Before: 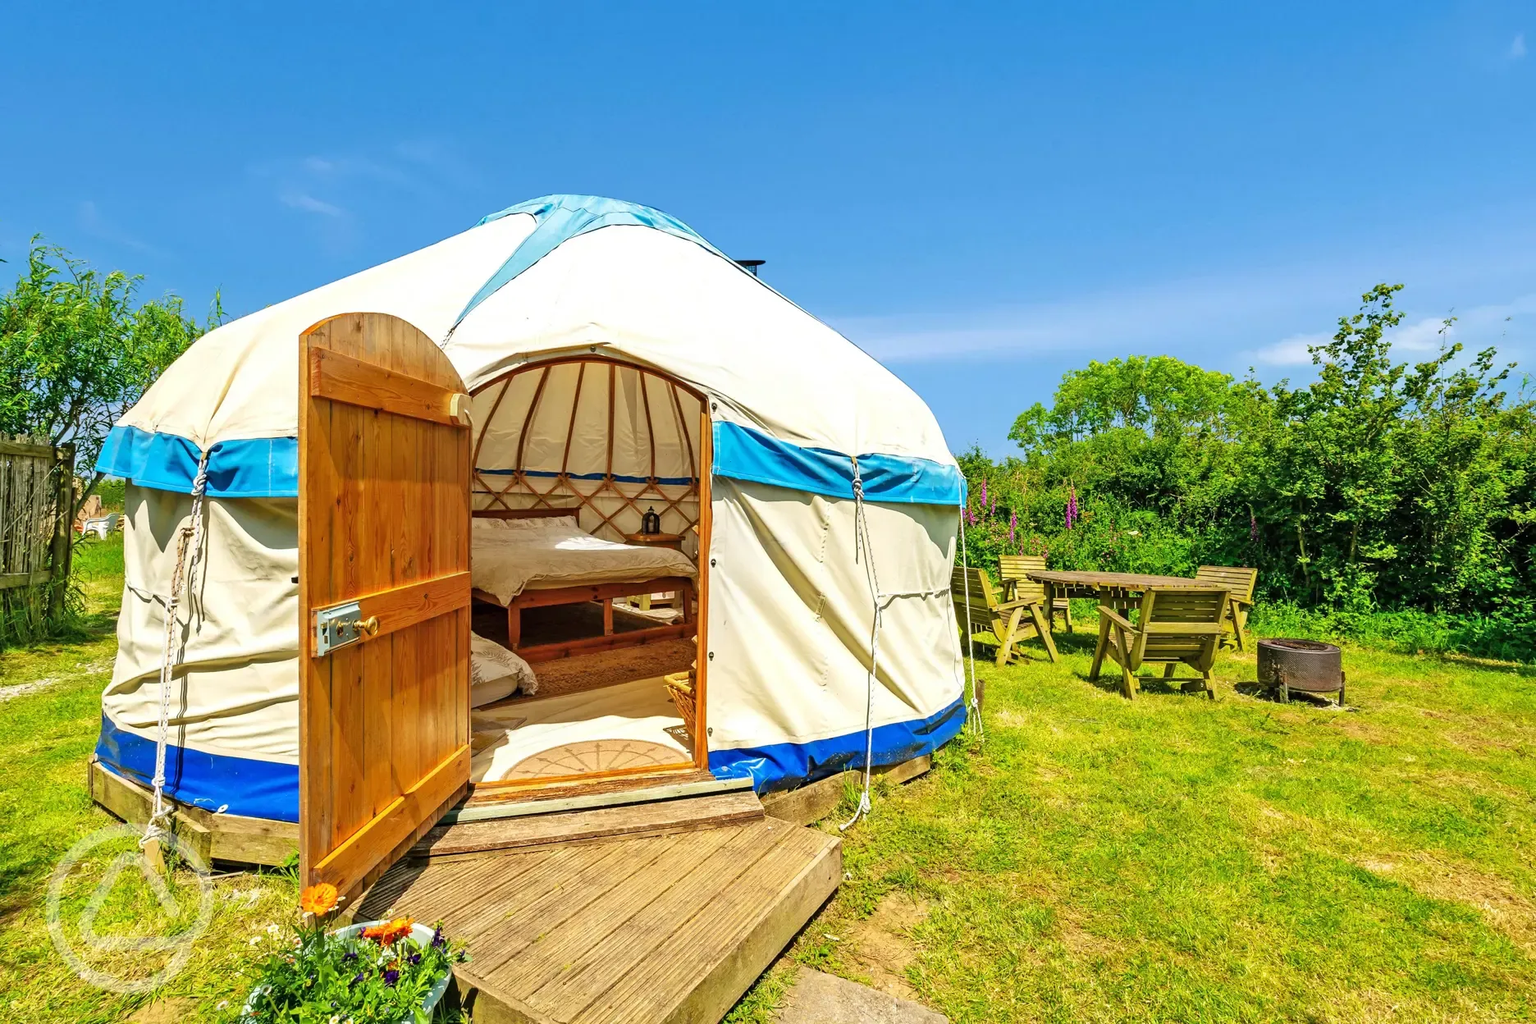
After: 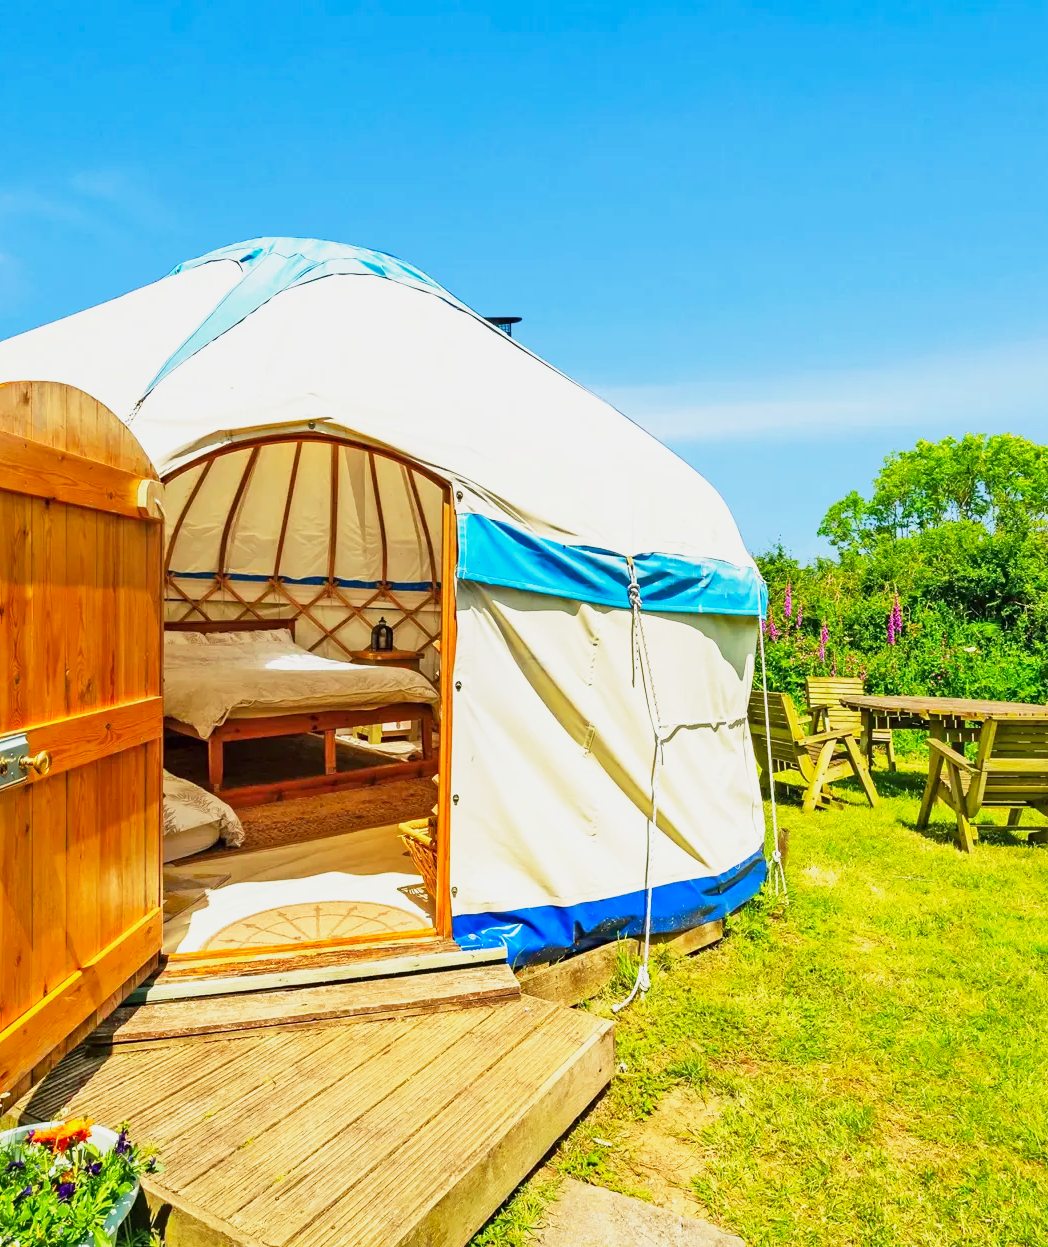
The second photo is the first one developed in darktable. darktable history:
crop: left 21.984%, right 22.018%, bottom 0.011%
color correction: highlights b* -0.029, saturation 1.15
base curve: curves: ch0 [(0, 0) (0.088, 0.125) (0.176, 0.251) (0.354, 0.501) (0.613, 0.749) (1, 0.877)], preserve colors none
